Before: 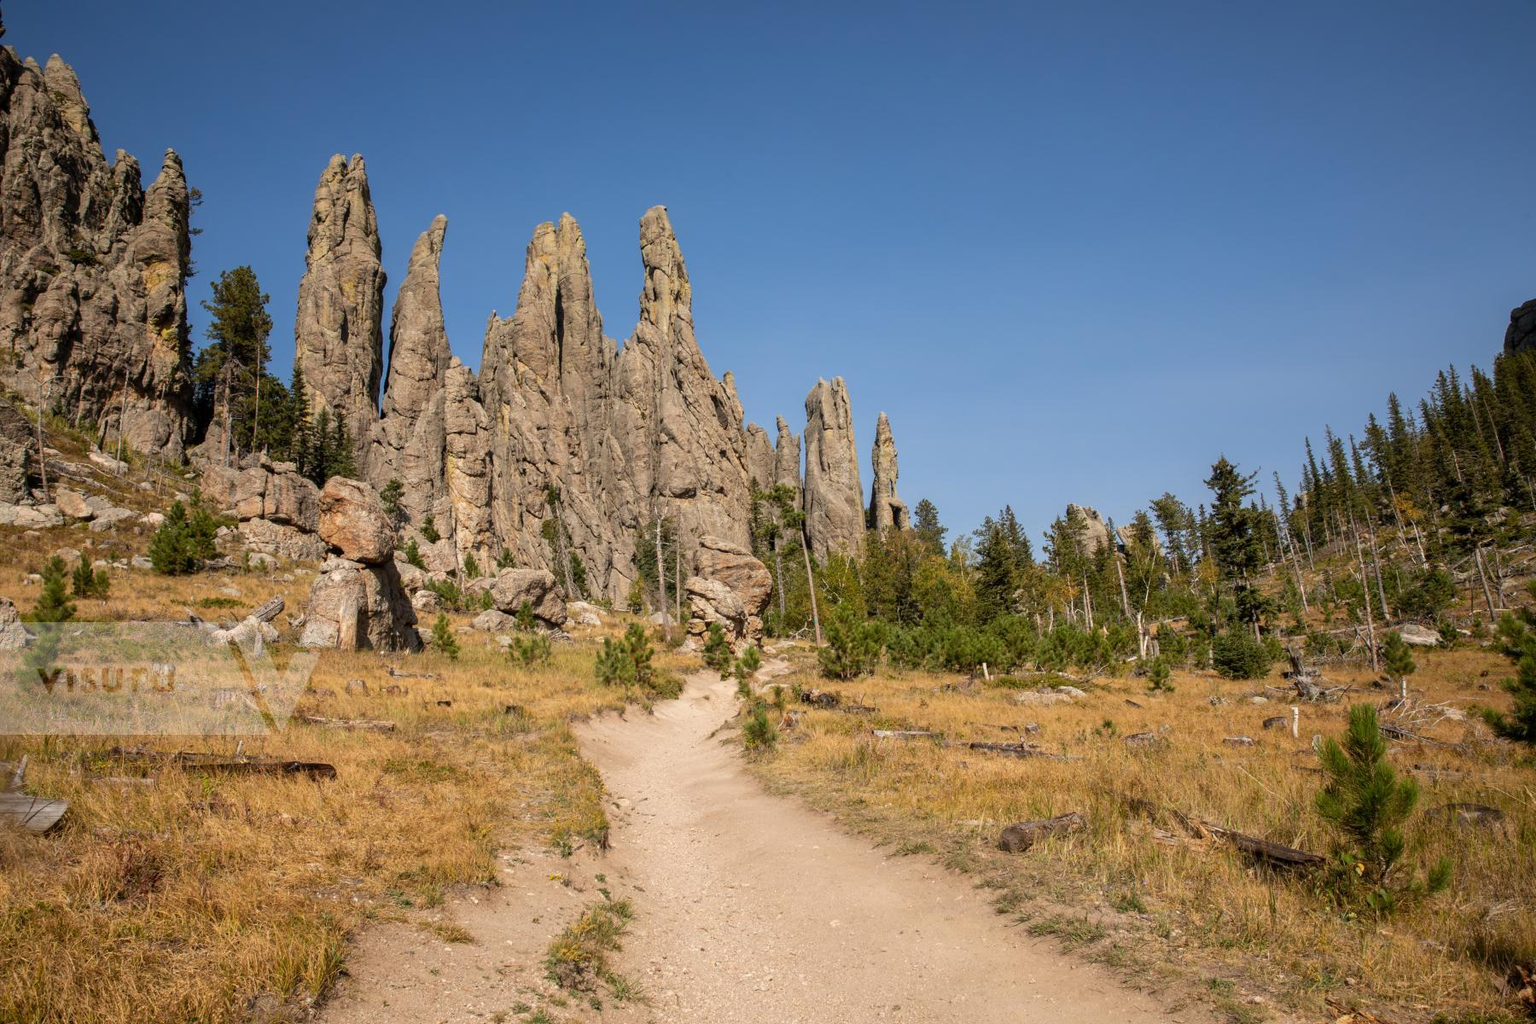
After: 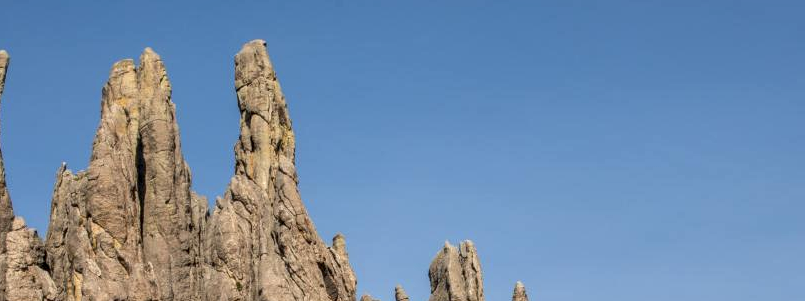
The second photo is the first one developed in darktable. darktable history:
crop: left 28.64%, top 16.832%, right 26.637%, bottom 58.055%
local contrast: detail 130%
